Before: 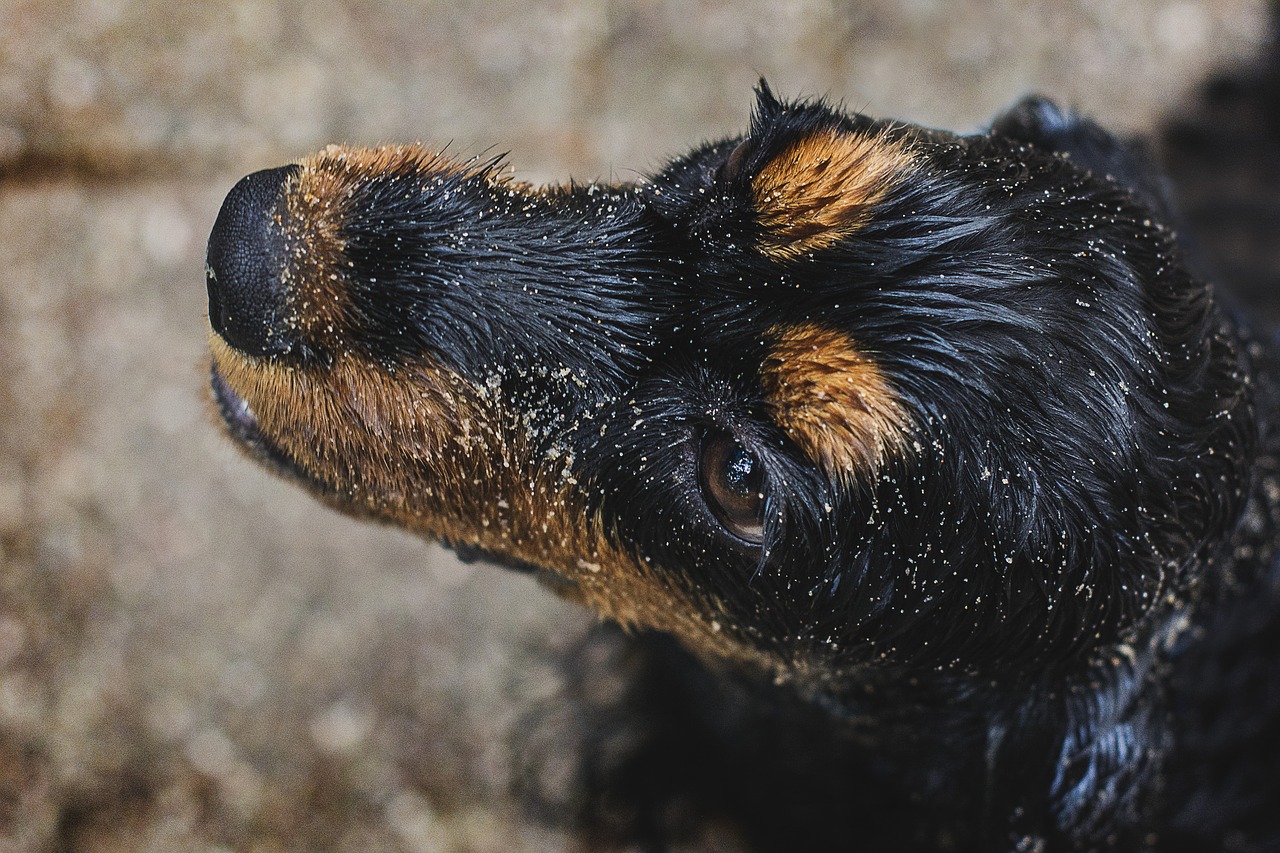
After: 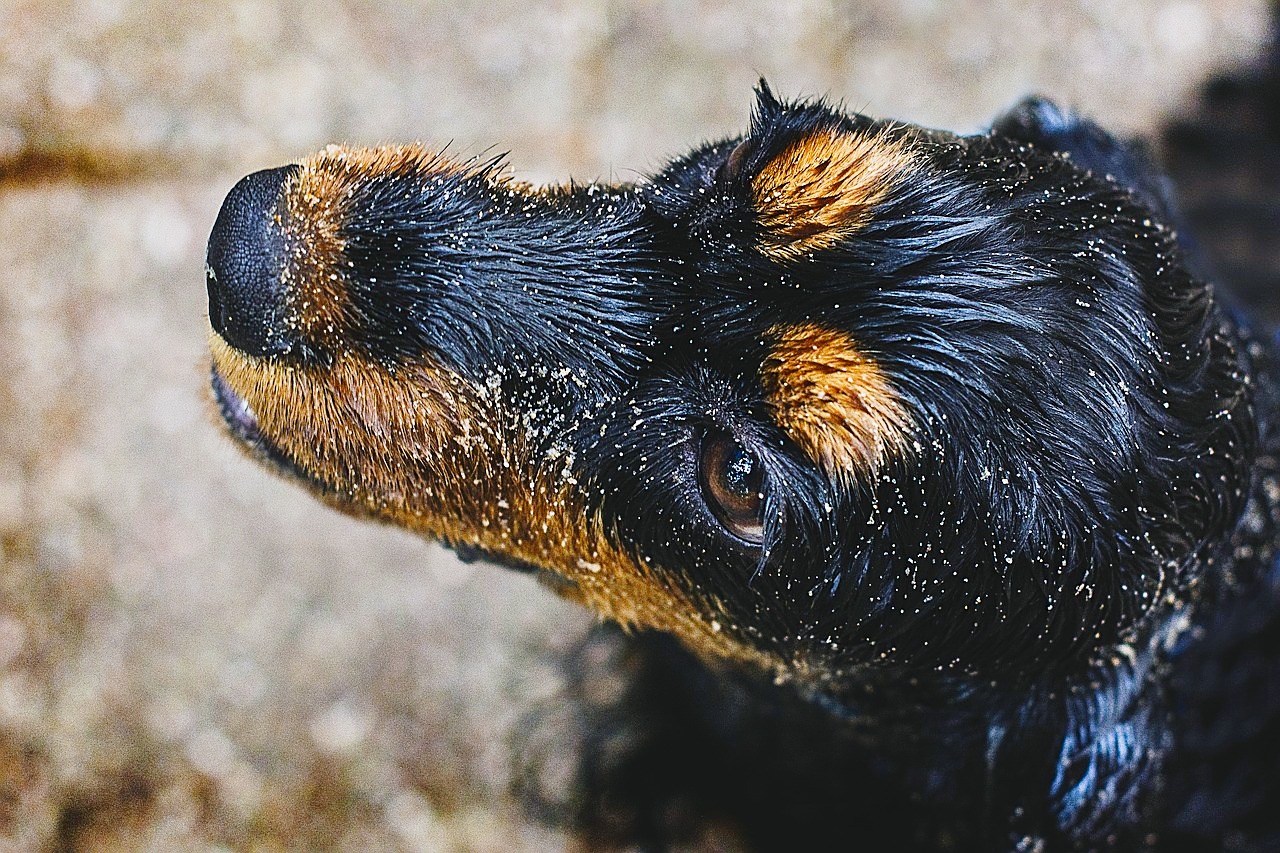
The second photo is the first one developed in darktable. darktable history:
color balance rgb: shadows lift › chroma 1%, shadows lift › hue 113°, highlights gain › chroma 0.2%, highlights gain › hue 333°, perceptual saturation grading › global saturation 20%, perceptual saturation grading › highlights -25%, perceptual saturation grading › shadows 25%, contrast -10%
white balance: red 0.976, blue 1.04
base curve: curves: ch0 [(0, 0) (0.028, 0.03) (0.121, 0.232) (0.46, 0.748) (0.859, 0.968) (1, 1)], preserve colors none
sharpen: on, module defaults
